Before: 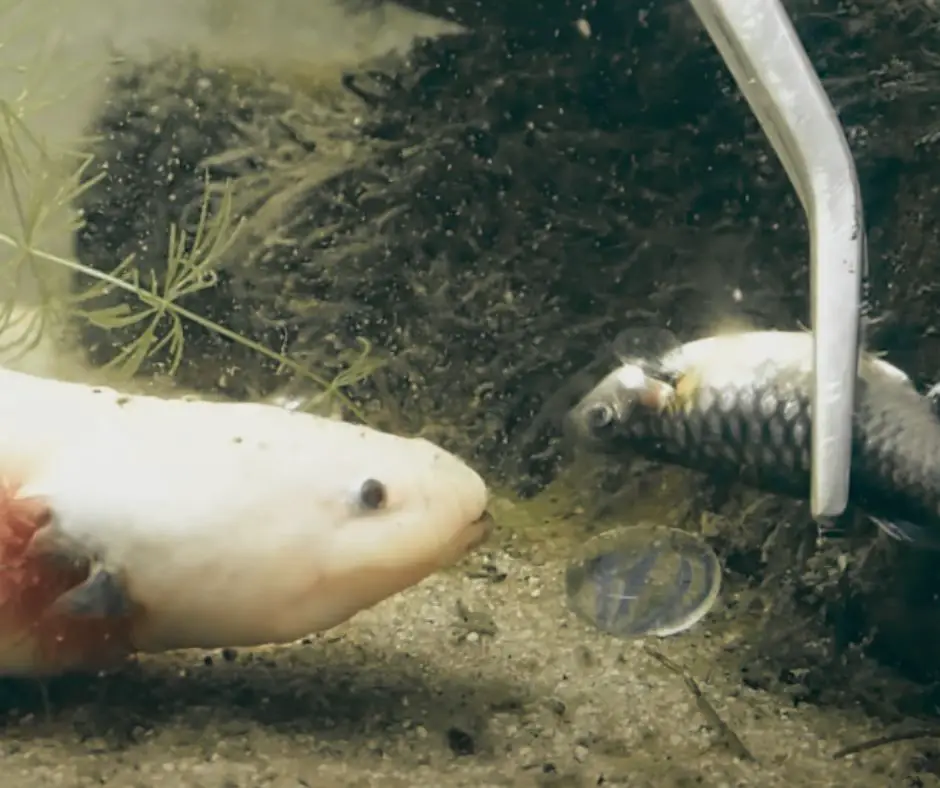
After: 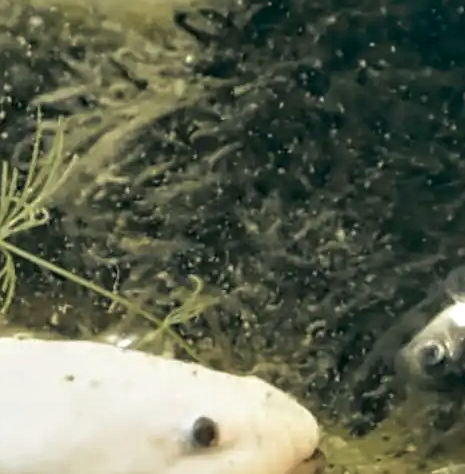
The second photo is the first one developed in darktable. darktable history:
local contrast: highlights 60%, shadows 63%, detail 160%
velvia: strength 21.82%
crop: left 17.881%, top 7.872%, right 32.581%, bottom 31.948%
